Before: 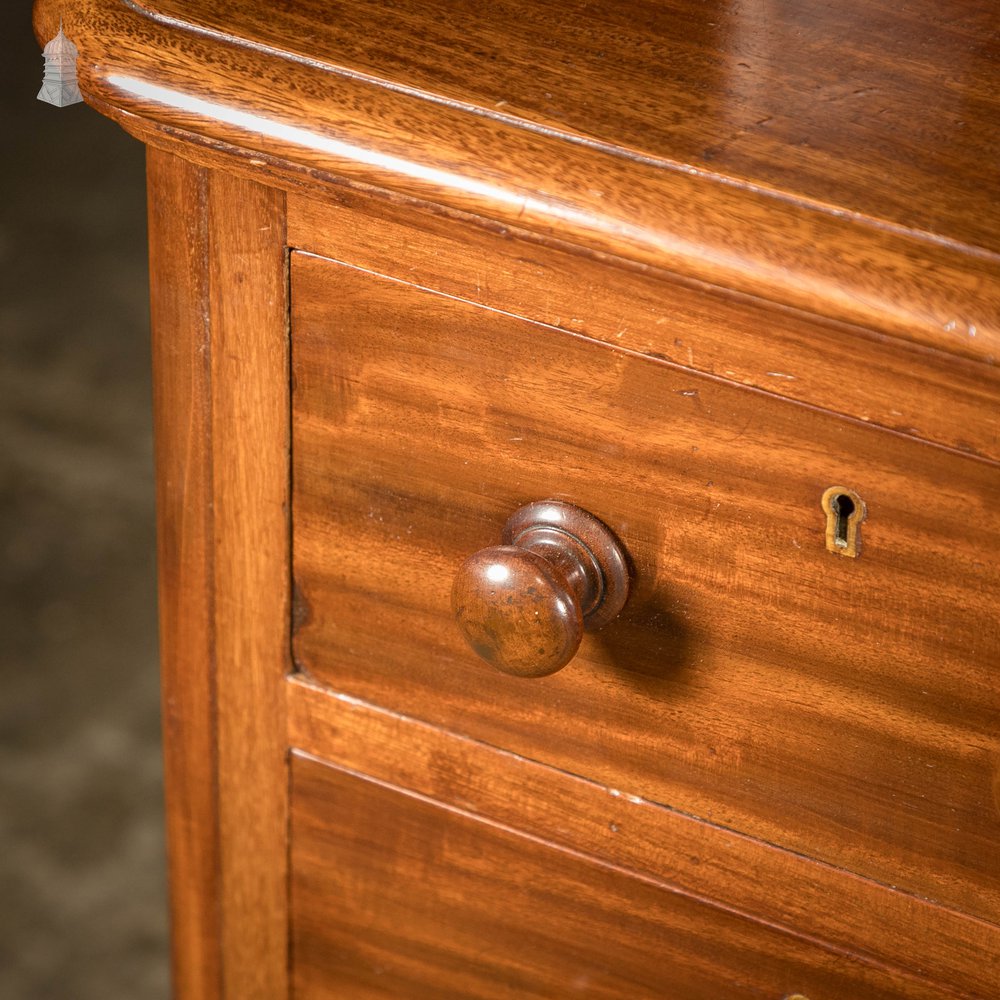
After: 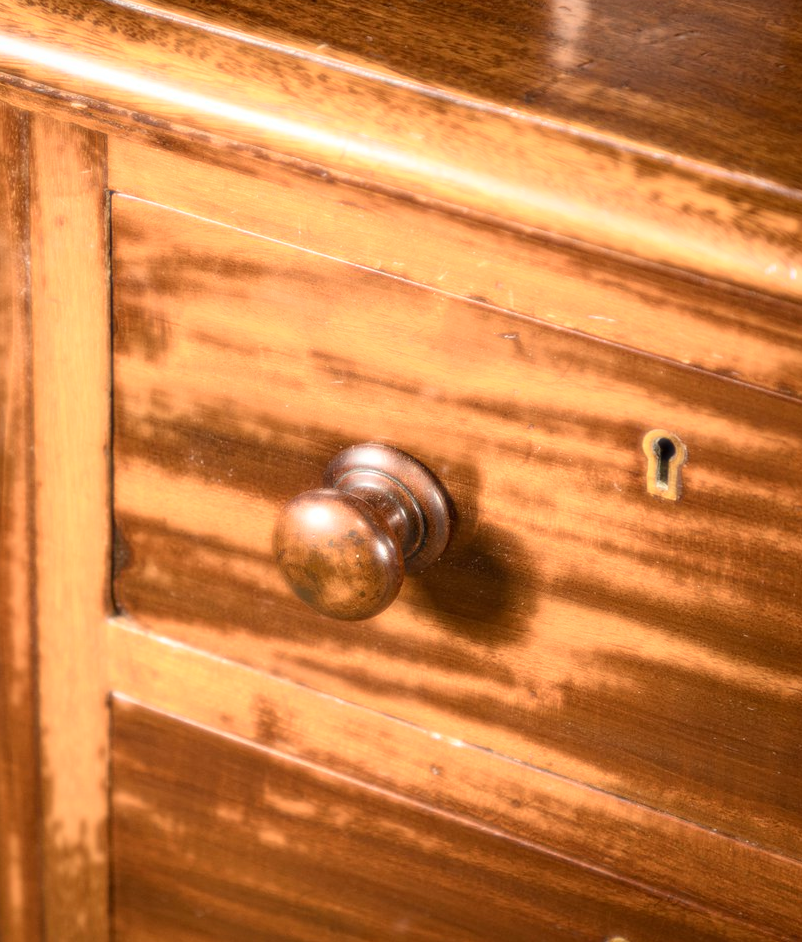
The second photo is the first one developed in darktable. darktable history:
bloom: size 0%, threshold 54.82%, strength 8.31%
crop and rotate: left 17.959%, top 5.771%, right 1.742%
